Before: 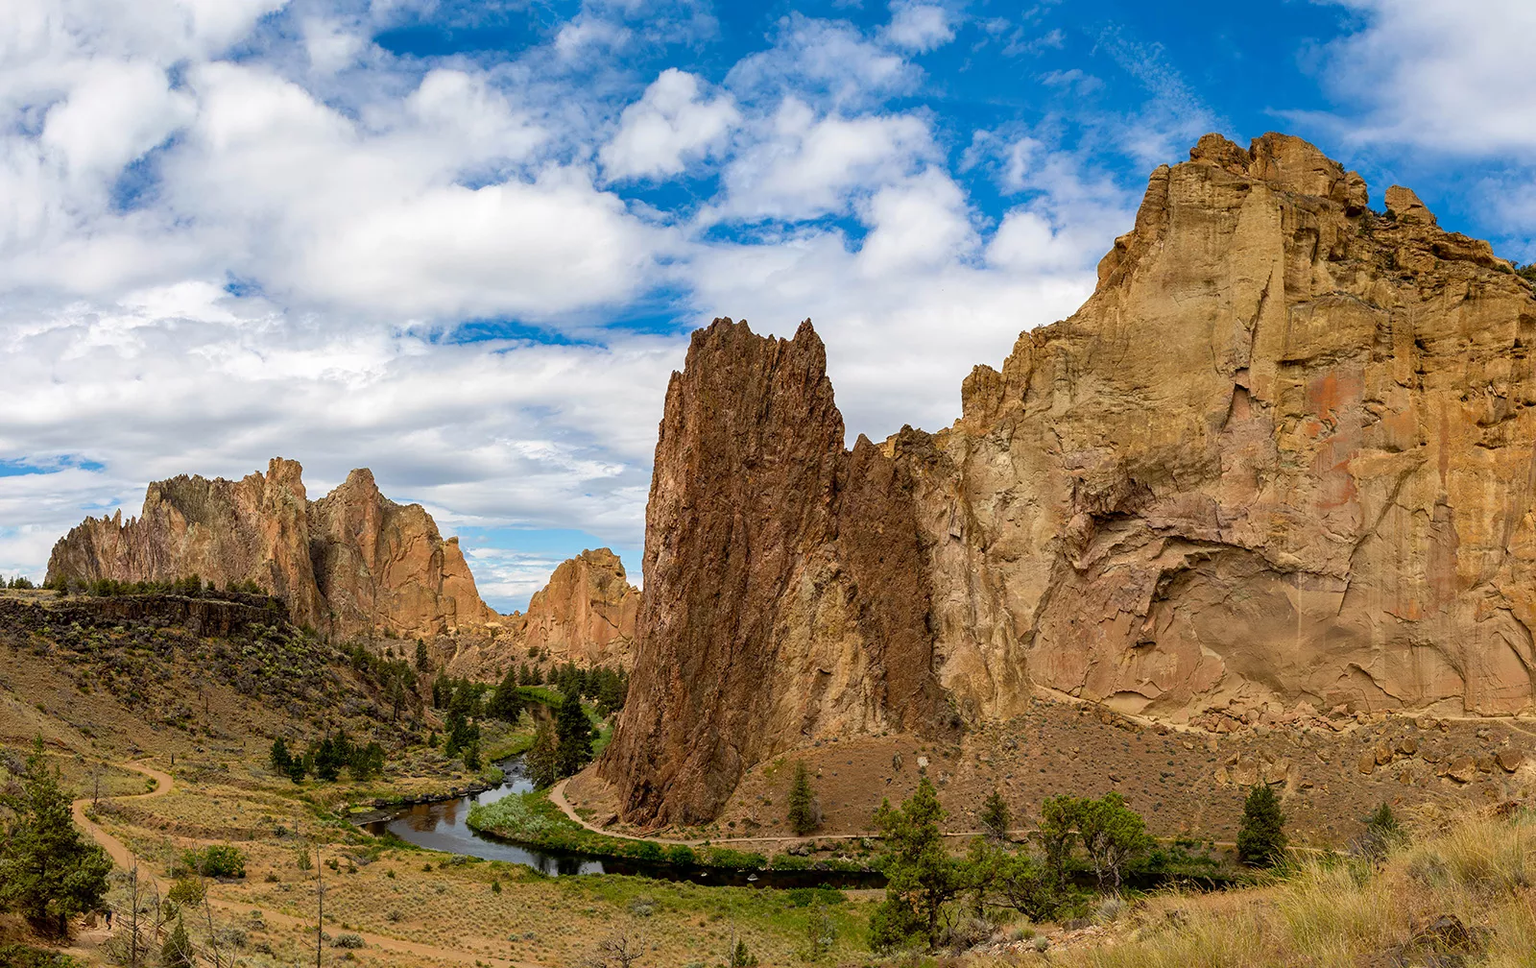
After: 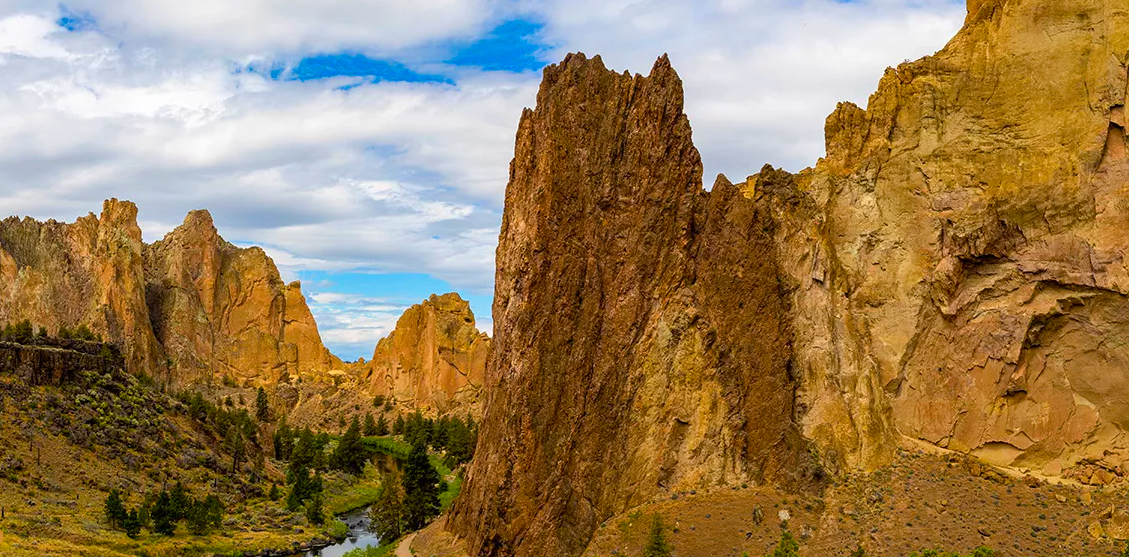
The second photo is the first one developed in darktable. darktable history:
crop: left 11.123%, top 27.61%, right 18.3%, bottom 17.034%
color balance rgb: linear chroma grading › global chroma 13.3%, global vibrance 41.49%
